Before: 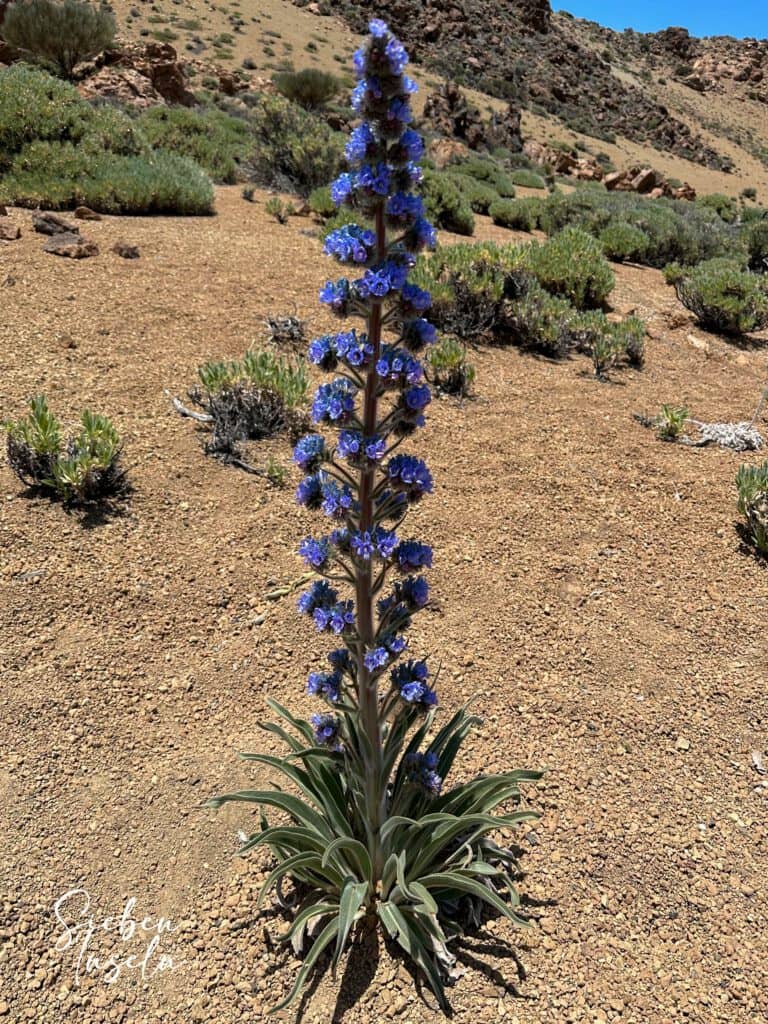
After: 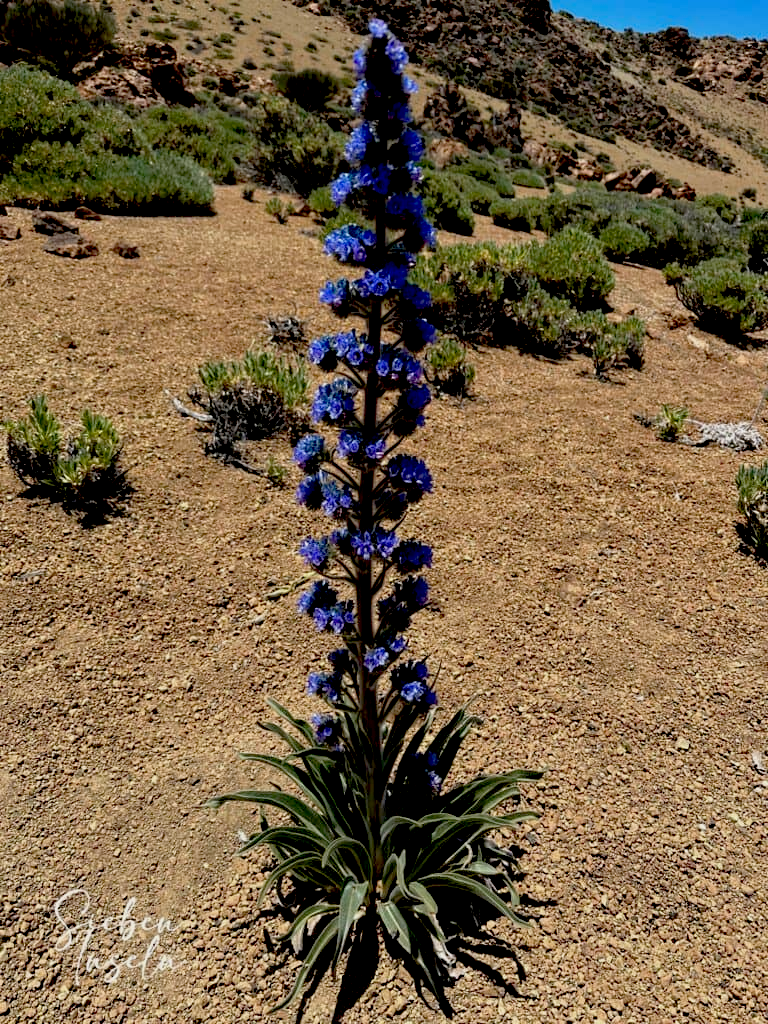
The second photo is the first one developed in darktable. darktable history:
exposure: black level correction 0.044, exposure -0.232 EV, compensate highlight preservation false
